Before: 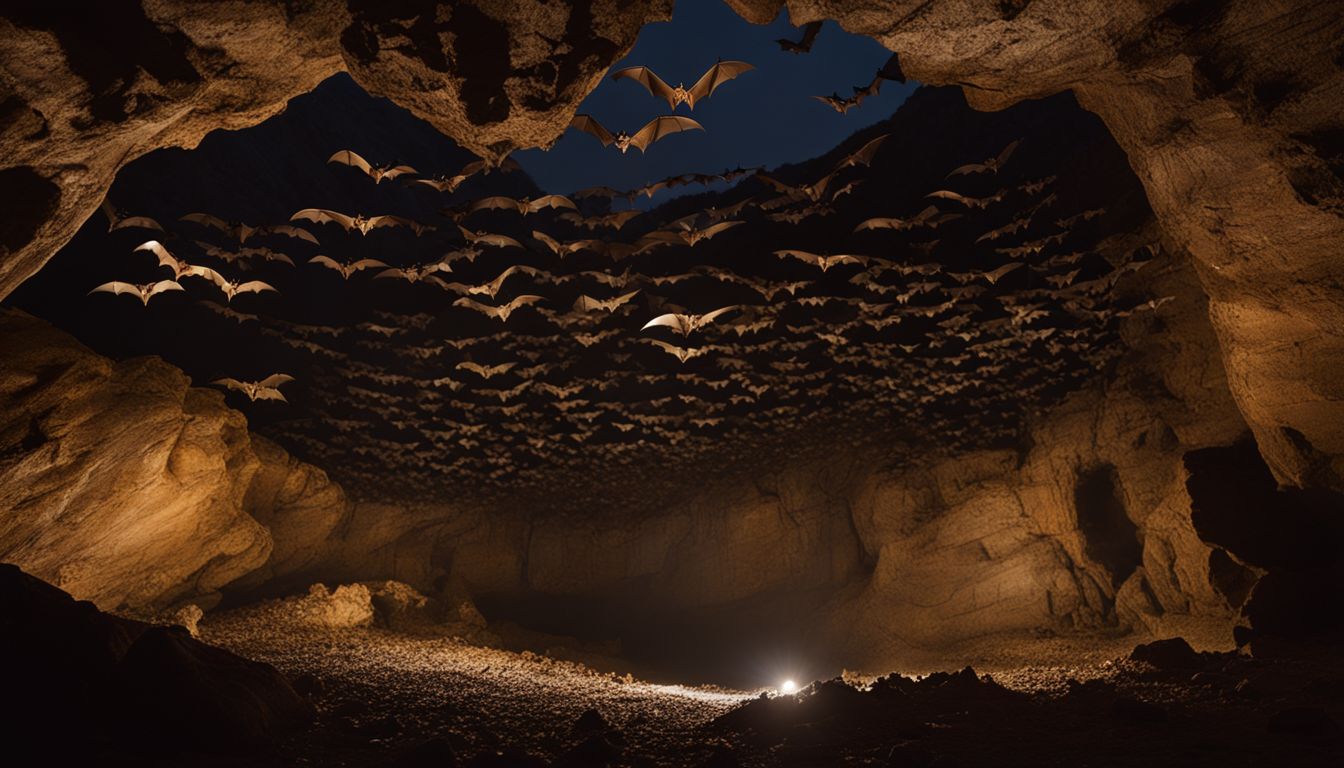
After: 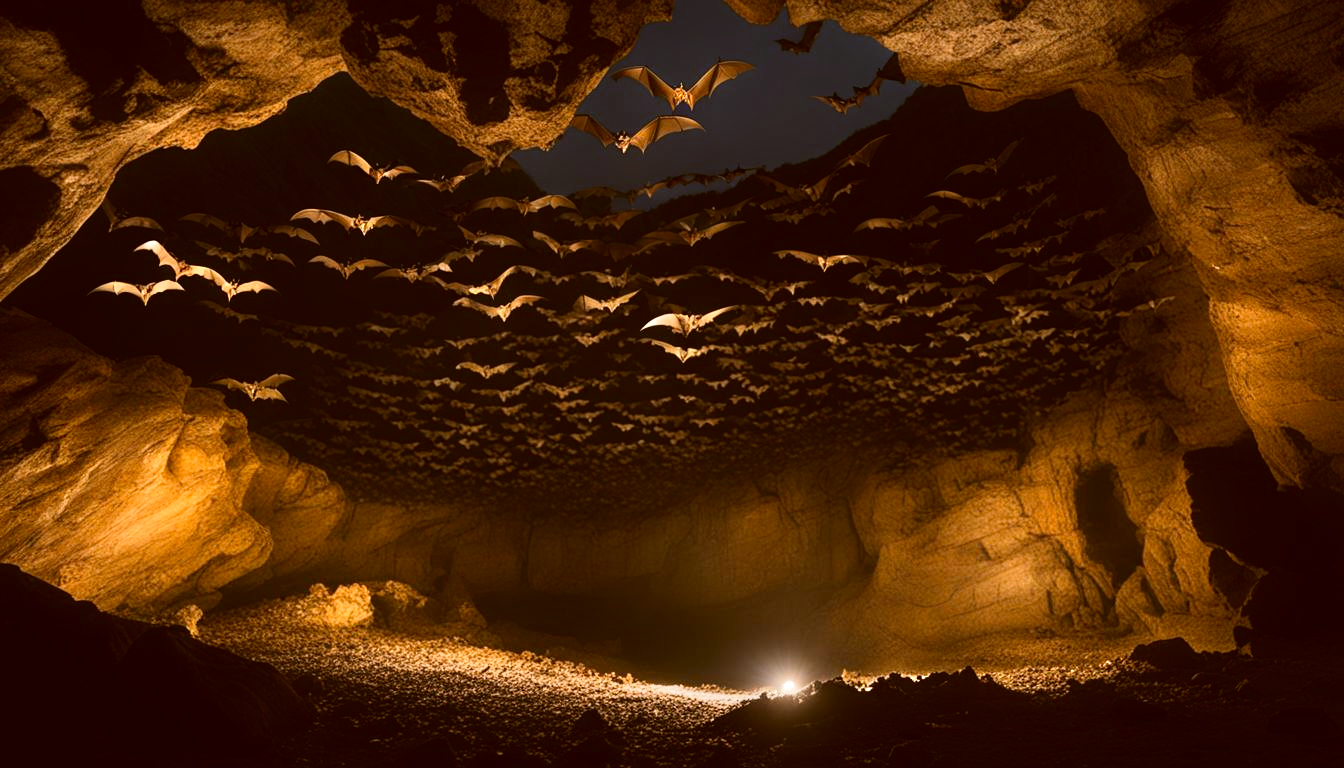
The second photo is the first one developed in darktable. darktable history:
color correction: highlights a* -0.453, highlights b* 0.161, shadows a* 5.25, shadows b* 20.24
color balance rgb: linear chroma grading › global chroma 8.04%, perceptual saturation grading › global saturation 0.932%, perceptual brilliance grading › global brilliance -1.042%, perceptual brilliance grading › highlights -1.171%, perceptual brilliance grading › mid-tones -0.593%, perceptual brilliance grading › shadows -1.485%, global vibrance 9.637%
tone equalizer: -7 EV 0.145 EV, -6 EV 0.623 EV, -5 EV 1.12 EV, -4 EV 1.29 EV, -3 EV 1.18 EV, -2 EV 0.6 EV, -1 EV 0.155 EV, edges refinement/feathering 500, mask exposure compensation -1.57 EV, preserve details guided filter
